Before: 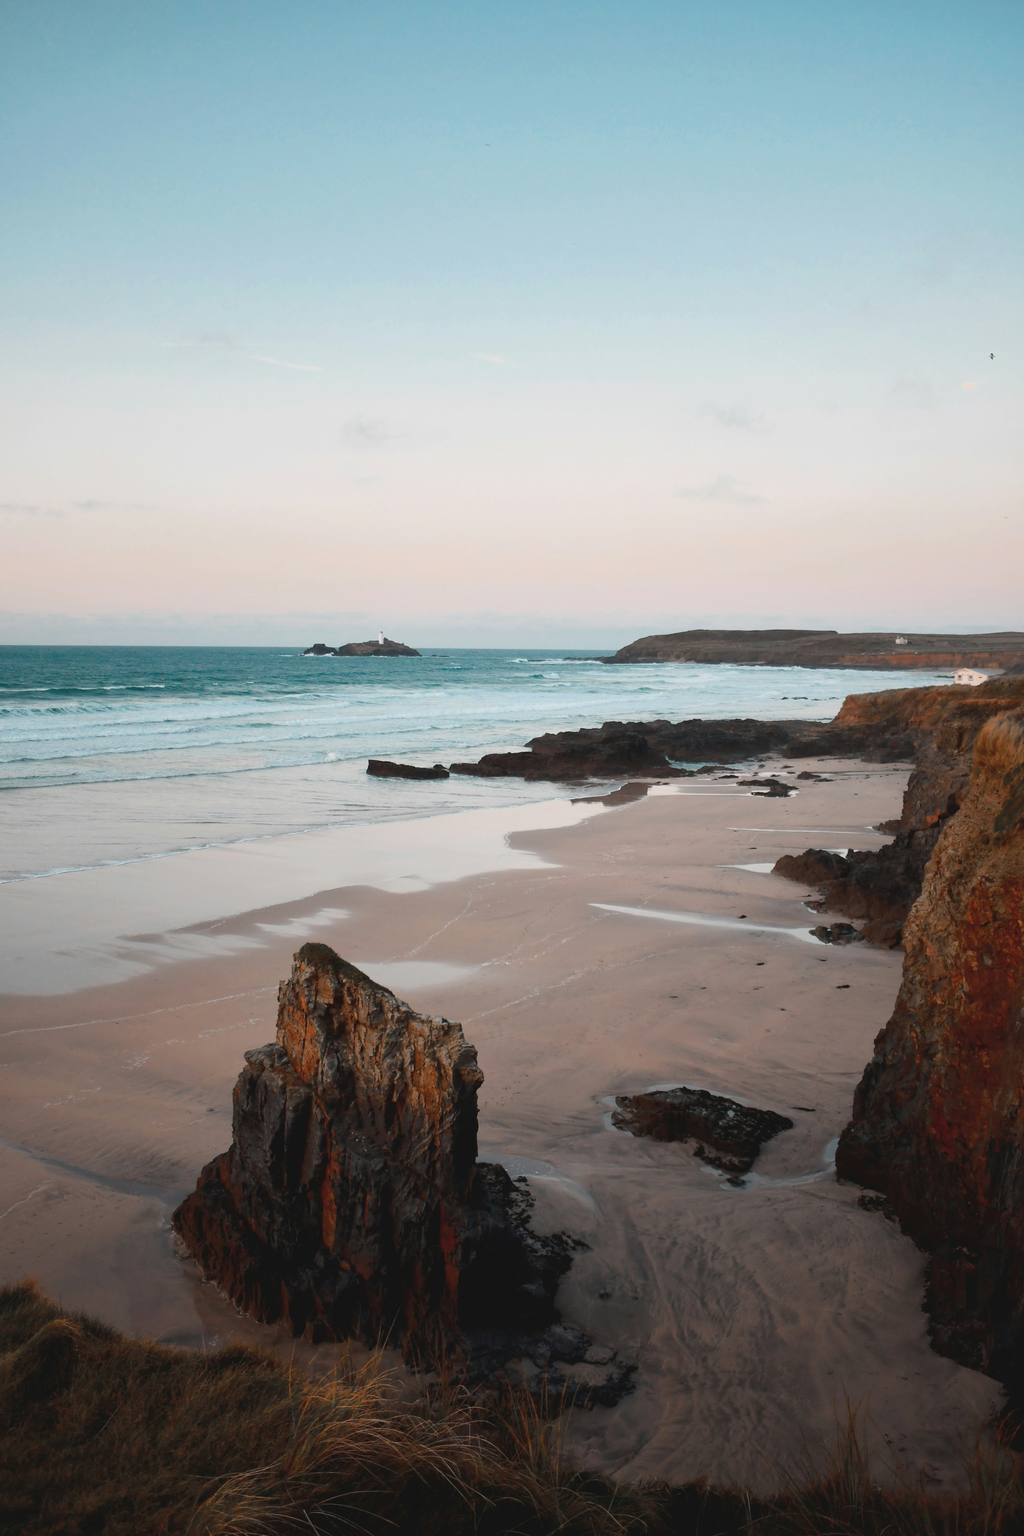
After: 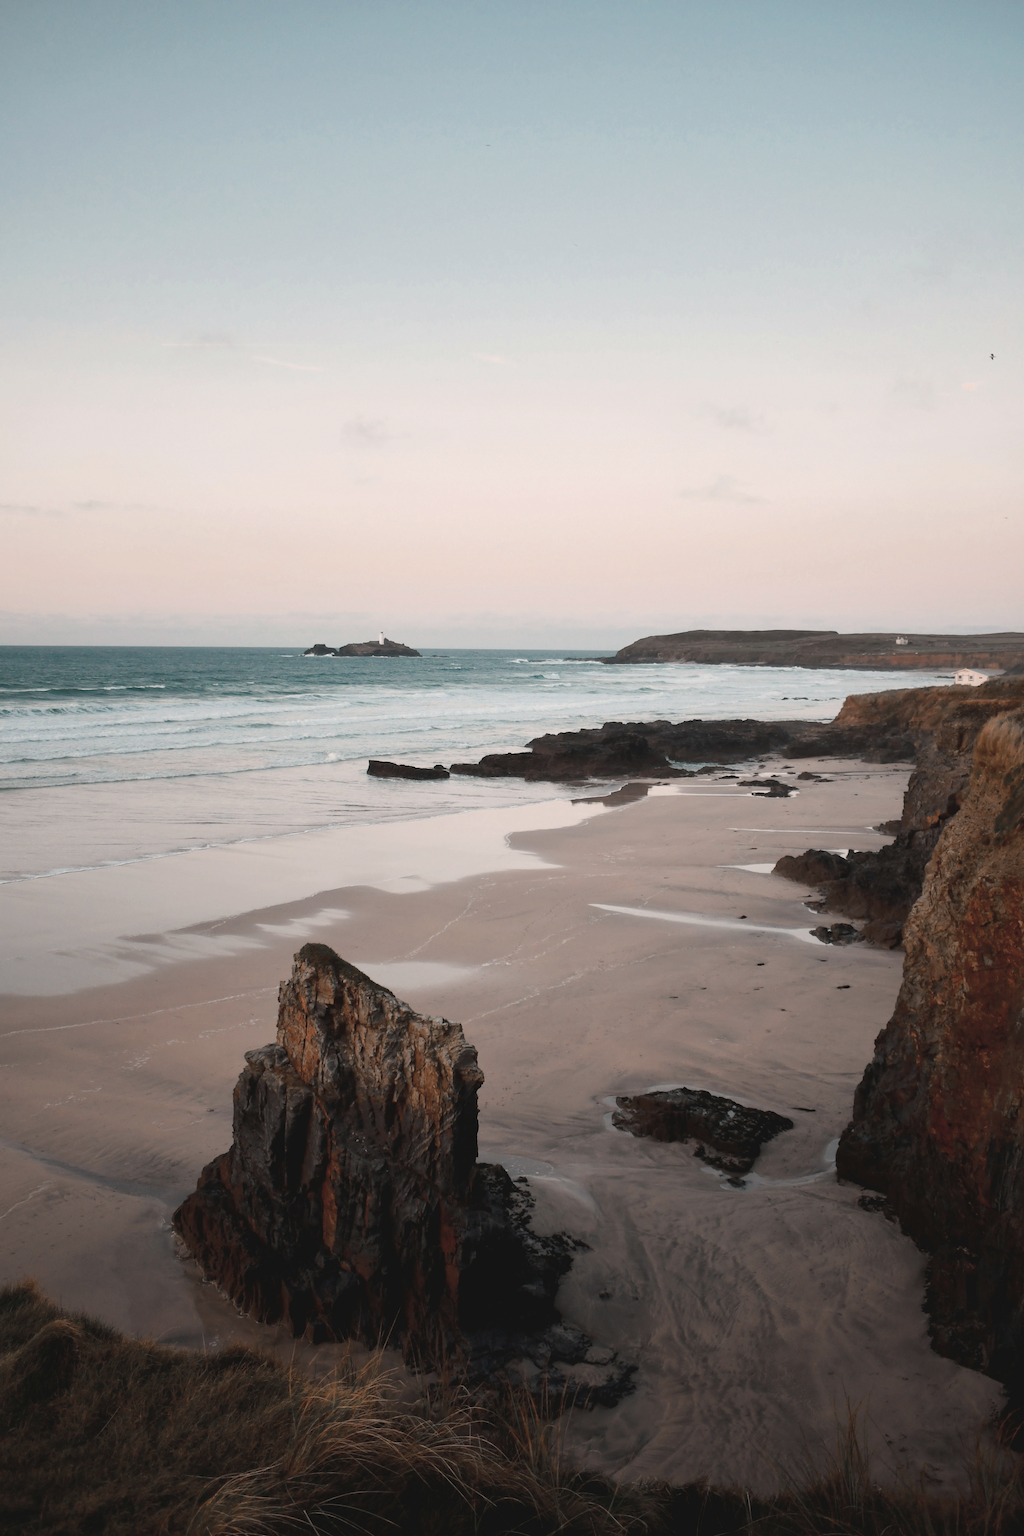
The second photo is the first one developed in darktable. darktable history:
tone equalizer: luminance estimator HSV value / RGB max
color correction: highlights a* 5.59, highlights b* 5.23, saturation 0.642
